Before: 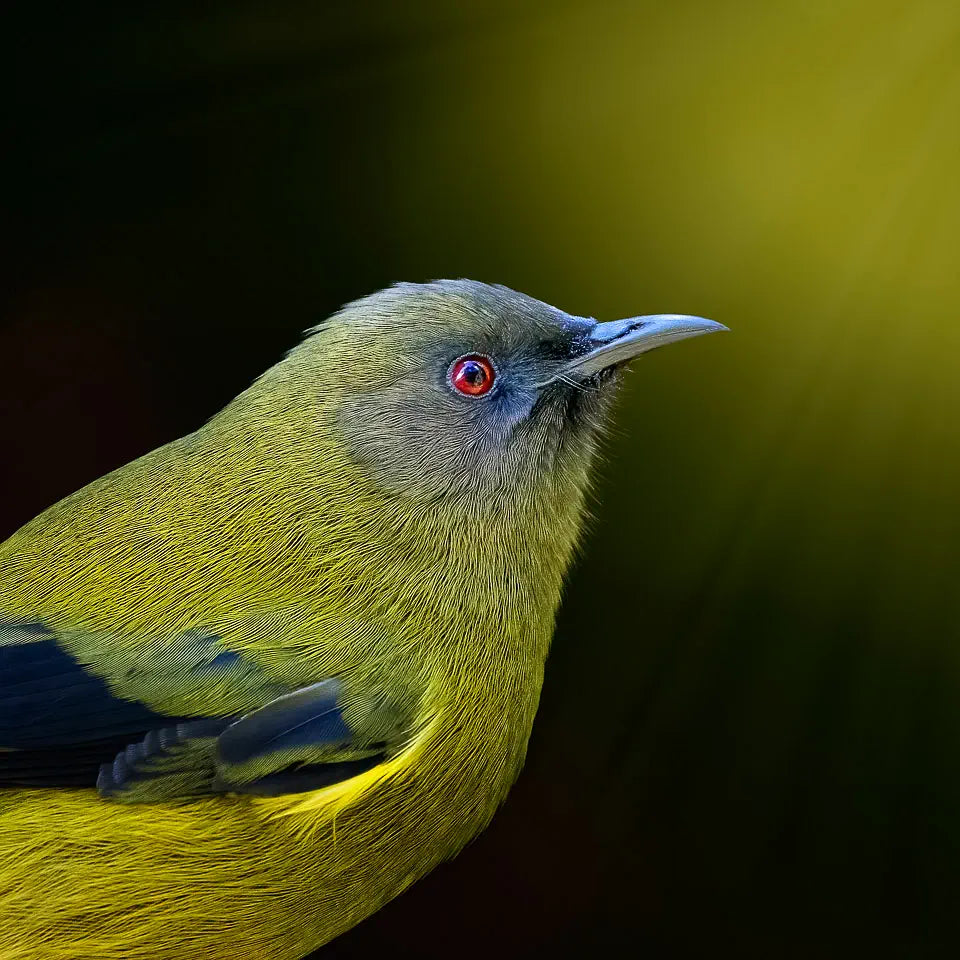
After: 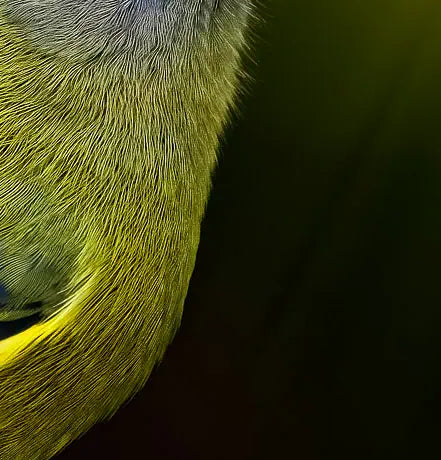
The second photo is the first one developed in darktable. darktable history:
crop: left 35.932%, top 45.858%, right 18.104%, bottom 6.184%
